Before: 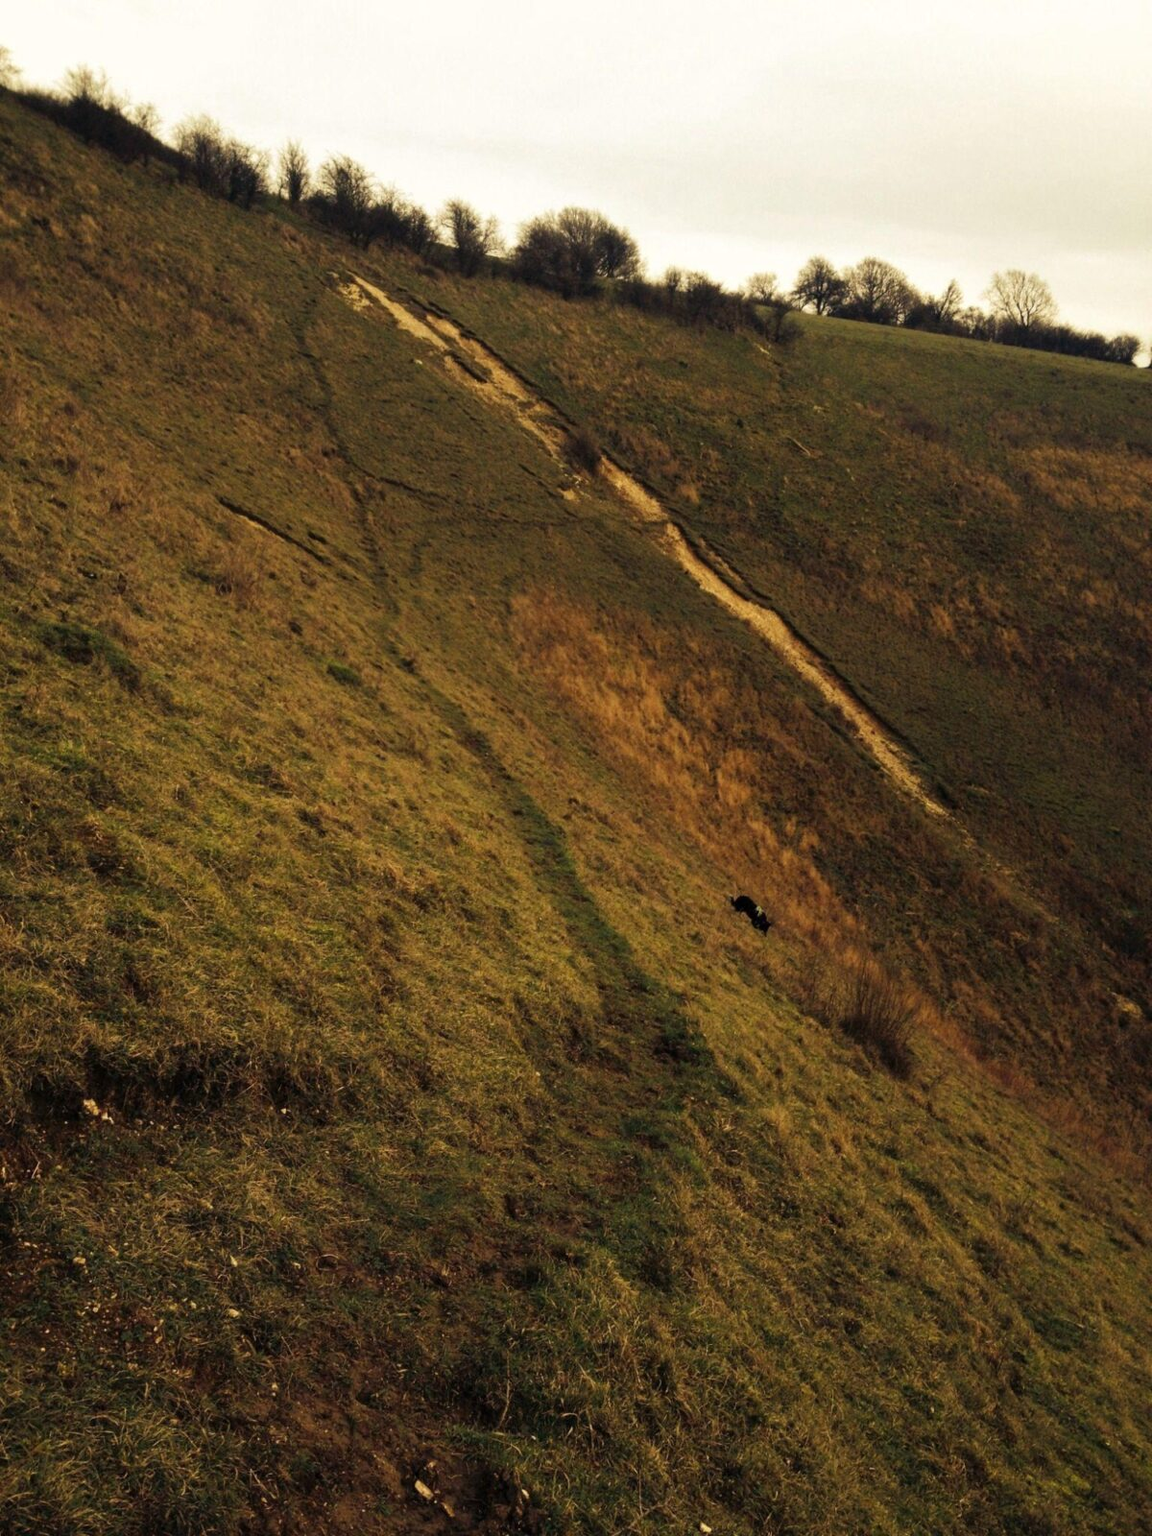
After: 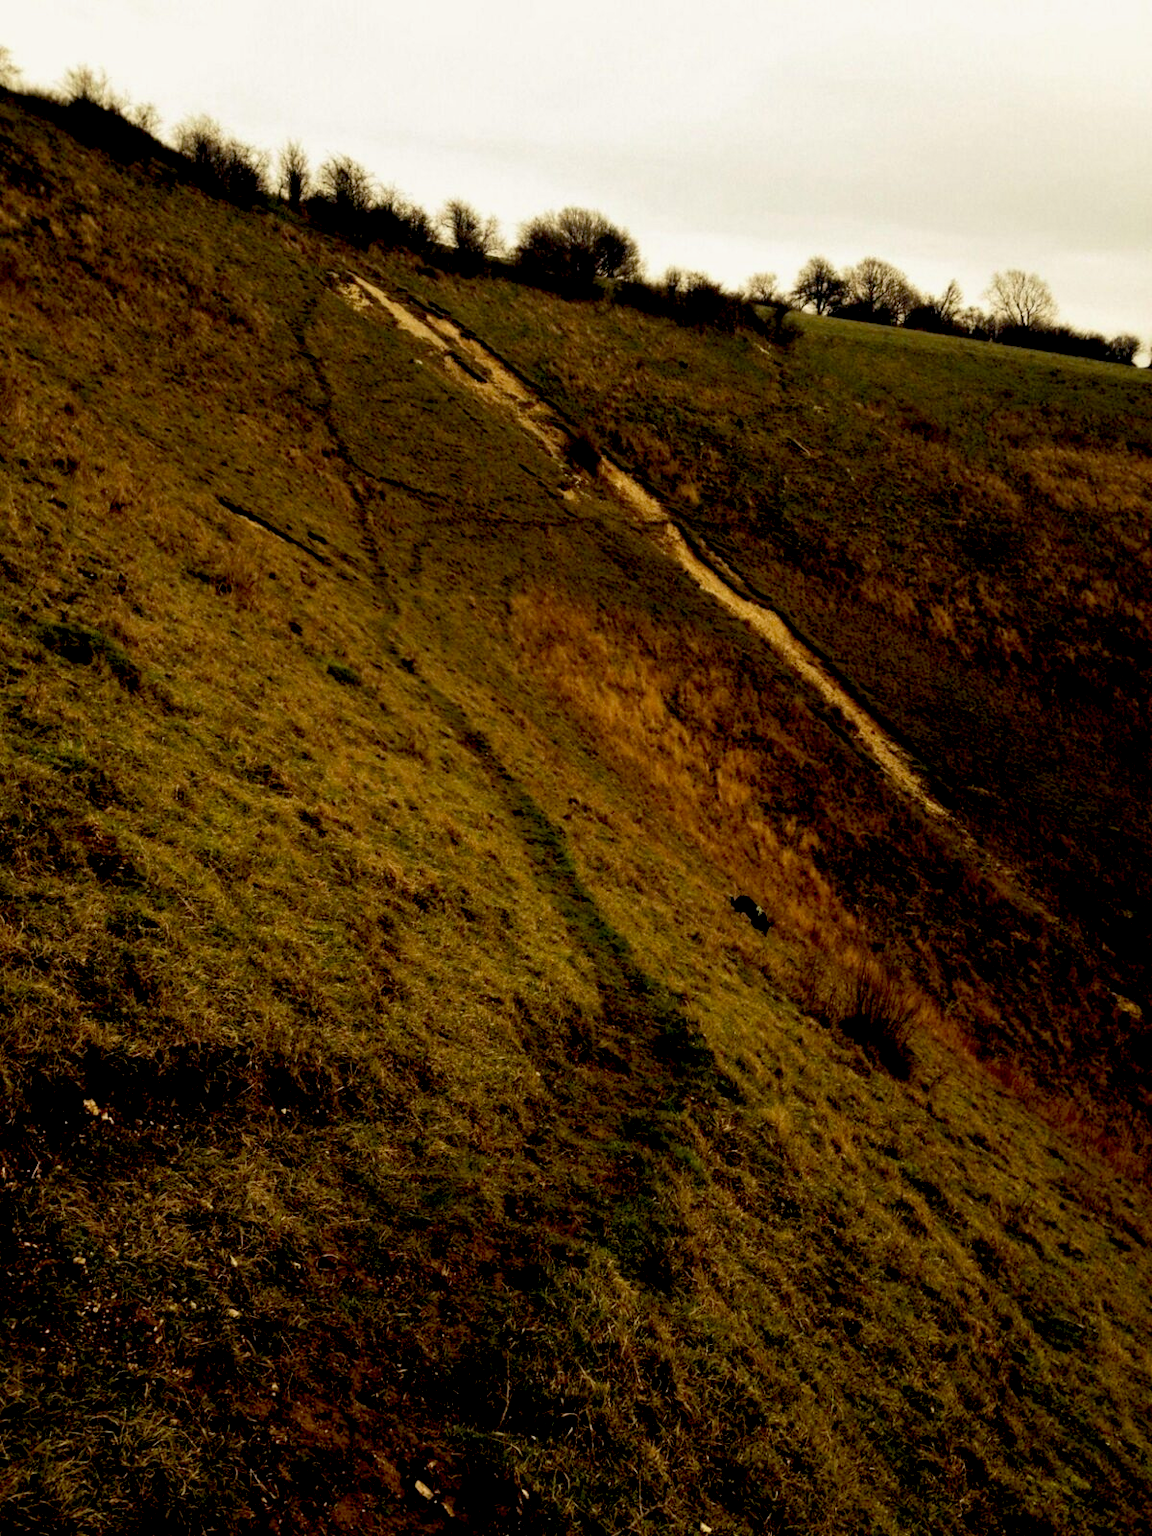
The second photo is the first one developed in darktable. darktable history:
exposure: black level correction 0.028, exposure -0.08 EV, compensate exposure bias true, compensate highlight preservation false
